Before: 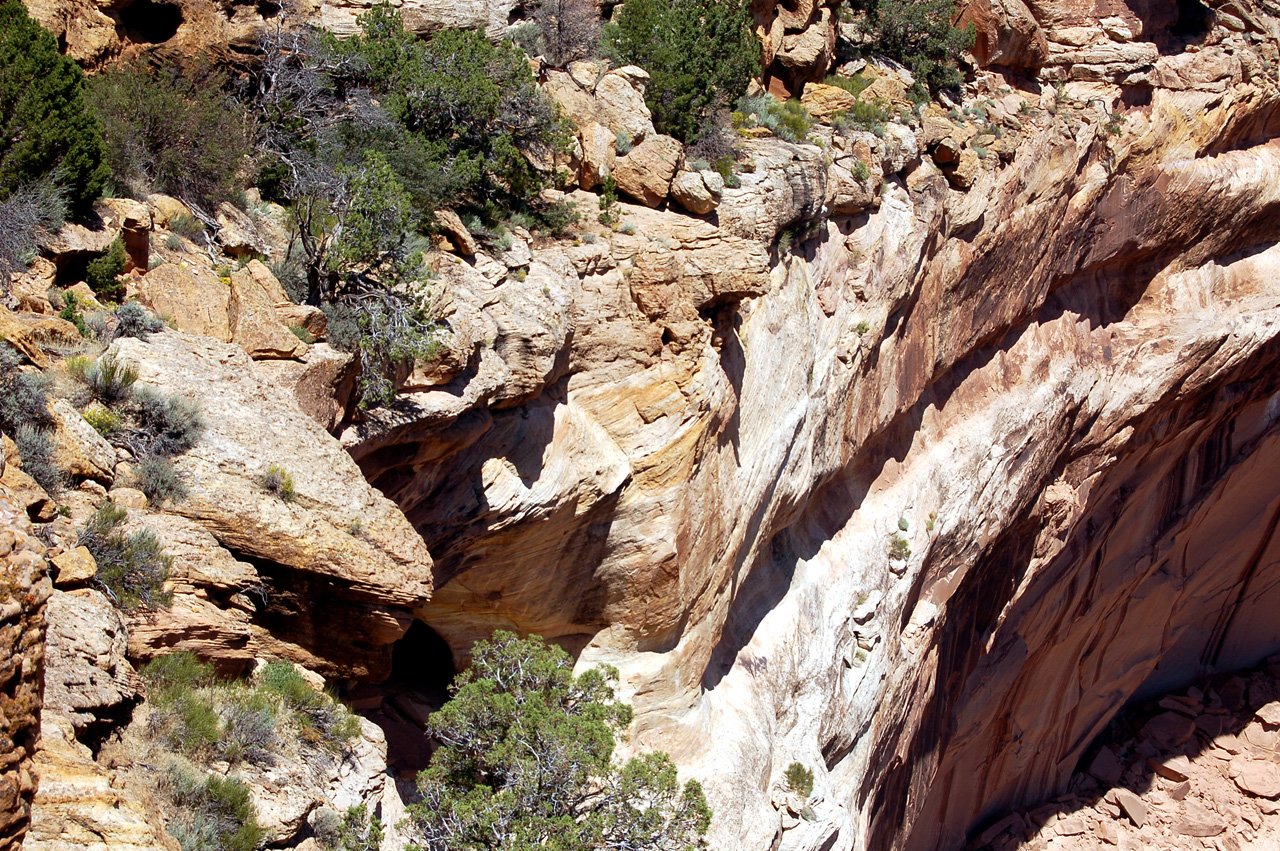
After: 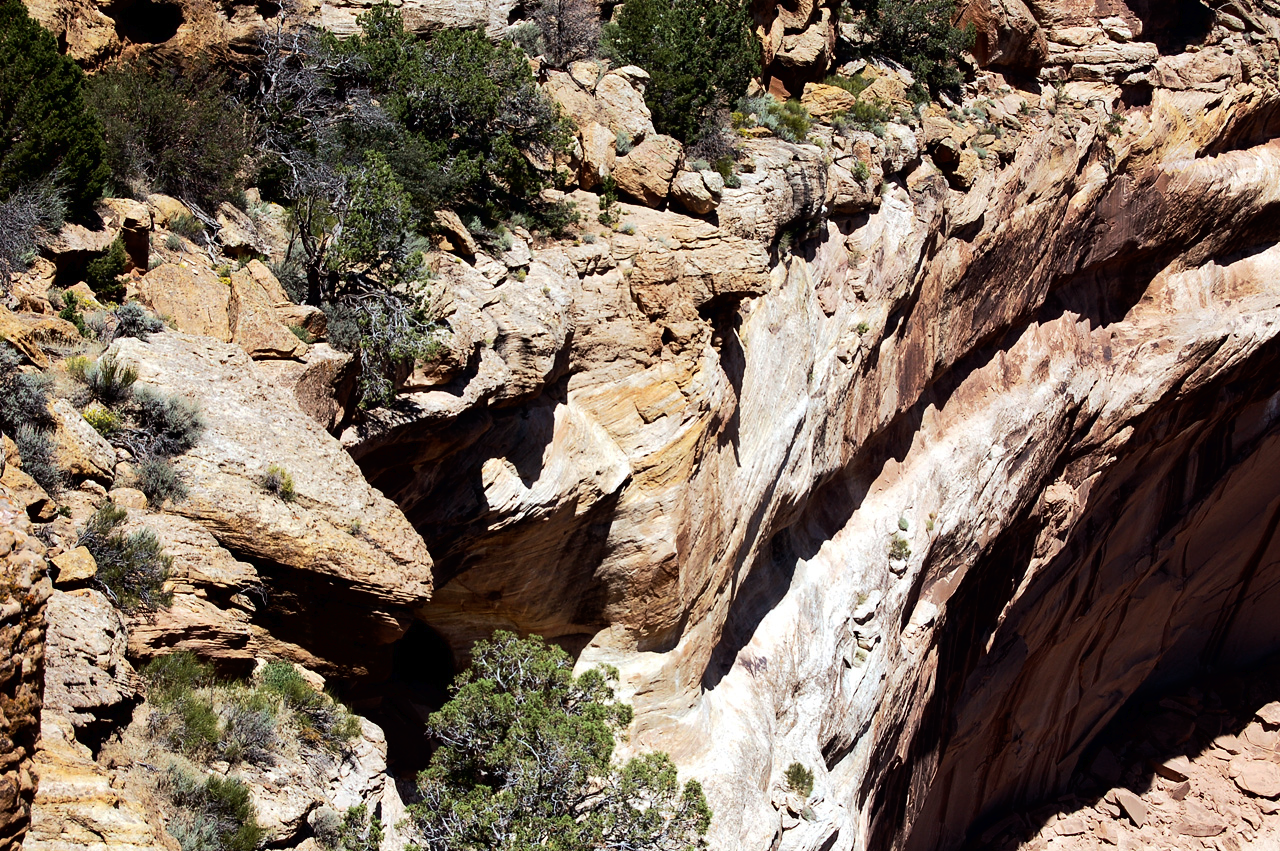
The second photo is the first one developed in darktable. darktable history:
tone curve: curves: ch0 [(0, 0) (0.003, 0.007) (0.011, 0.008) (0.025, 0.007) (0.044, 0.009) (0.069, 0.012) (0.1, 0.02) (0.136, 0.035) (0.177, 0.06) (0.224, 0.104) (0.277, 0.16) (0.335, 0.228) (0.399, 0.308) (0.468, 0.418) (0.543, 0.525) (0.623, 0.635) (0.709, 0.723) (0.801, 0.802) (0.898, 0.889) (1, 1)]
